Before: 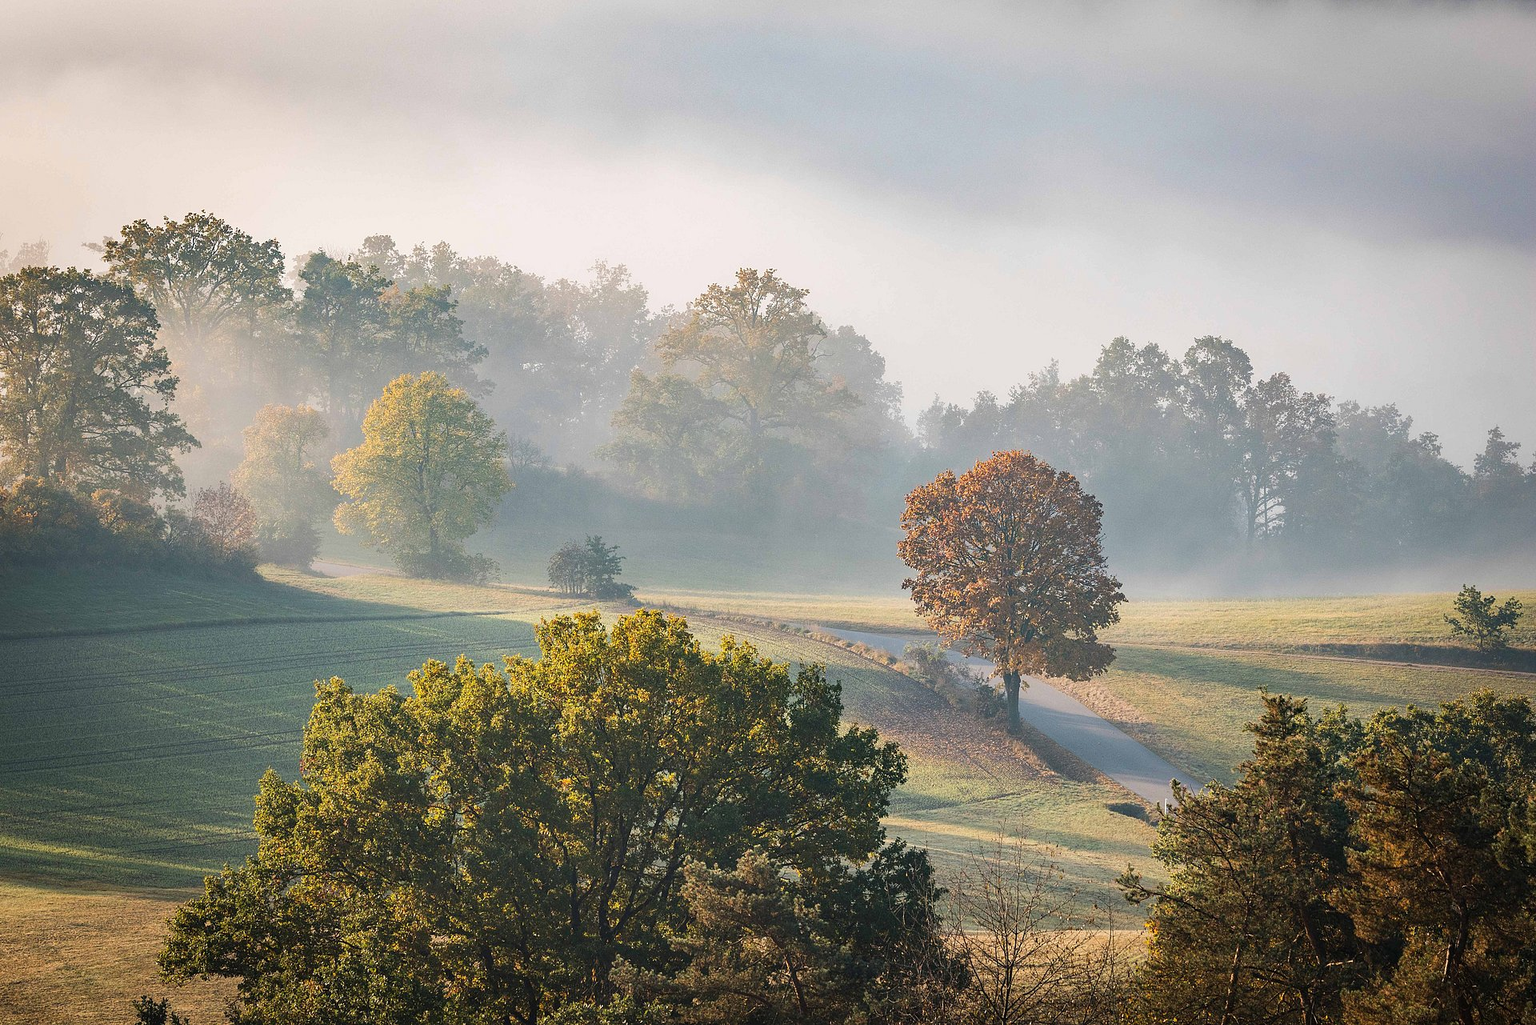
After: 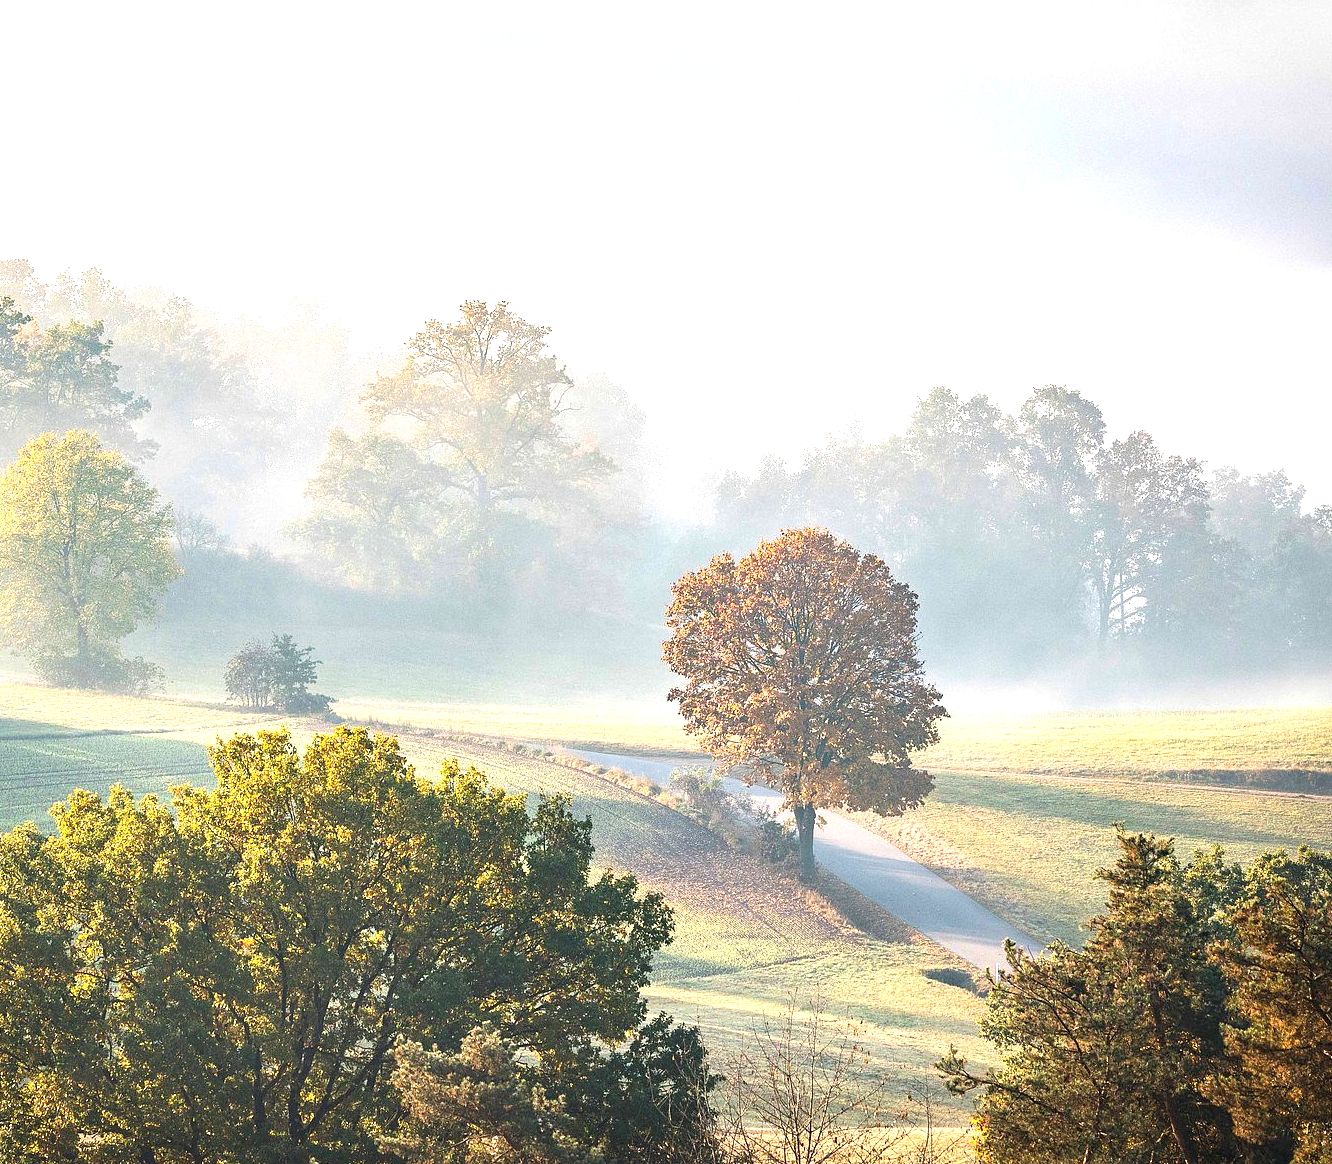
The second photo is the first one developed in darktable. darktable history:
exposure: black level correction 0, exposure 1.095 EV, compensate highlight preservation false
crop and rotate: left 24%, top 2.776%, right 6.608%, bottom 6.287%
